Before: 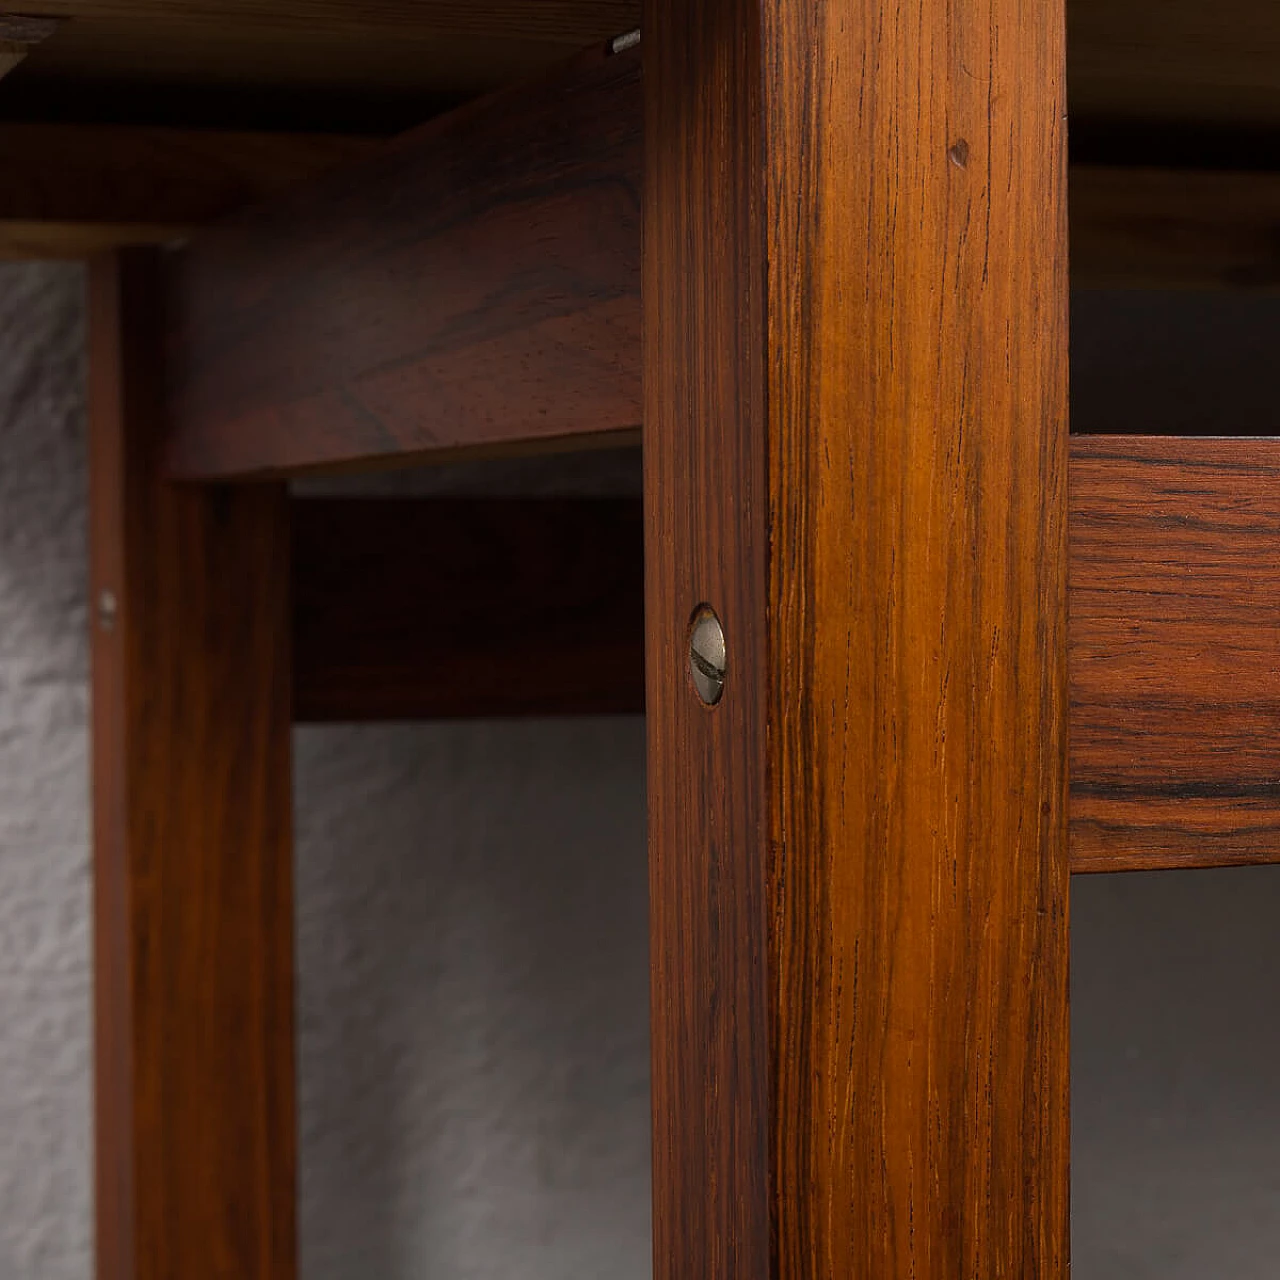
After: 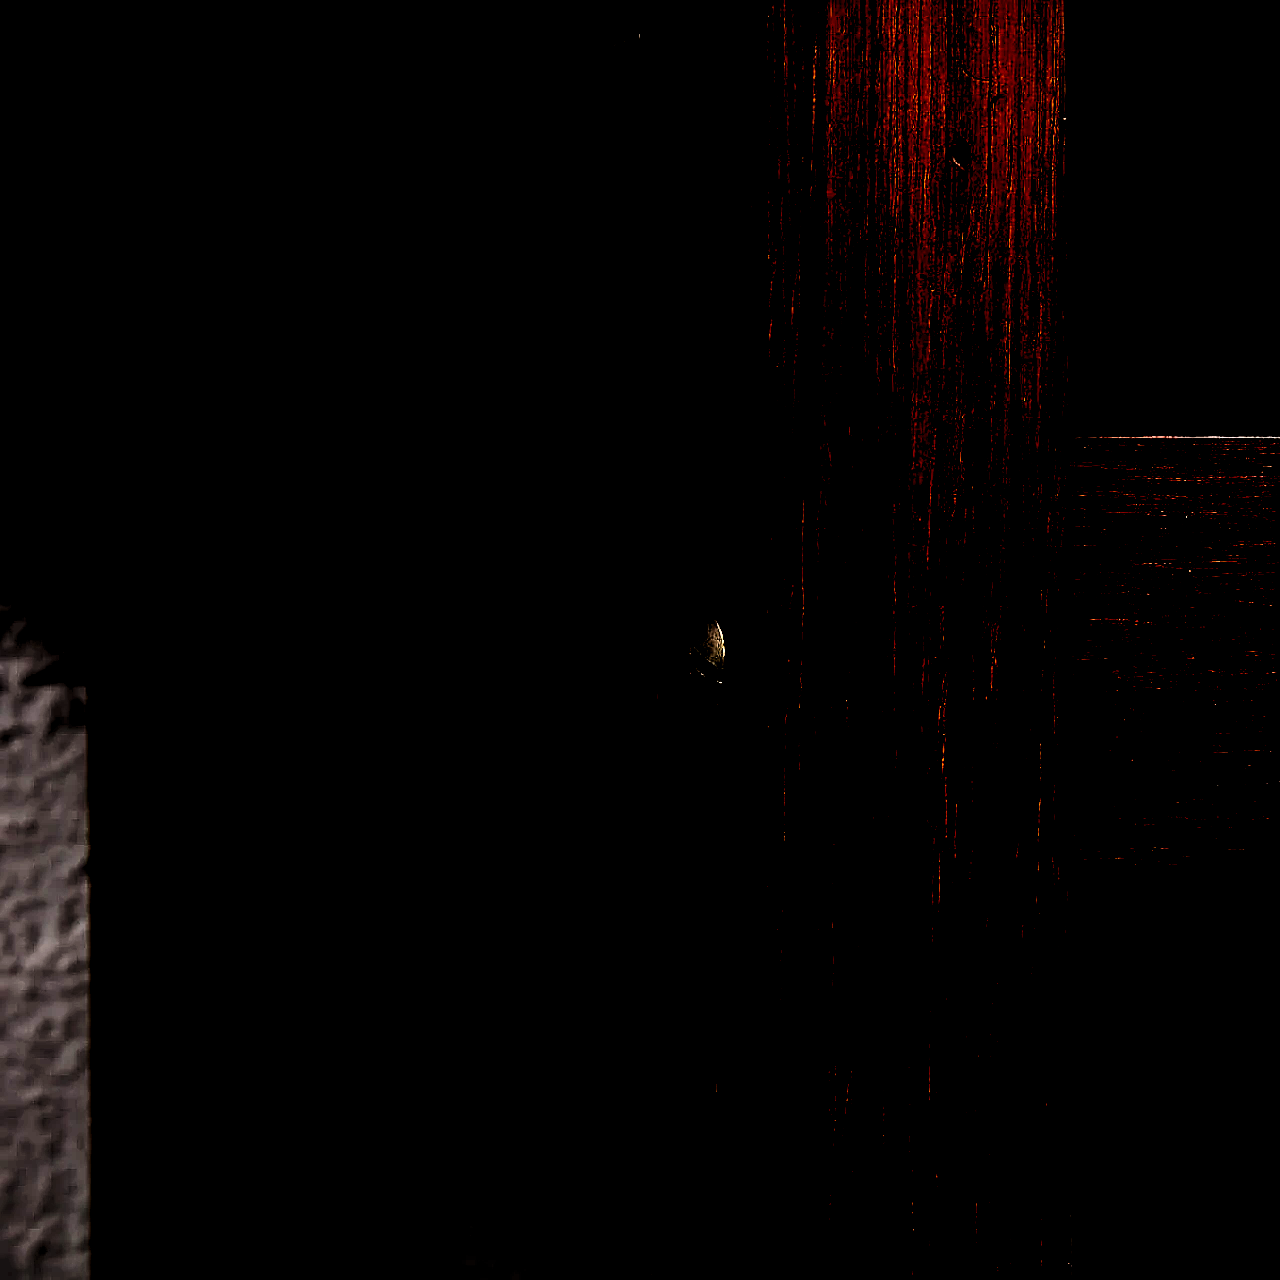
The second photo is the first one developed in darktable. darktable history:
levels: levels [0.062, 0.494, 0.925]
contrast brightness saturation: contrast 0.758, brightness -0.982, saturation 0.988
sharpen: on, module defaults
